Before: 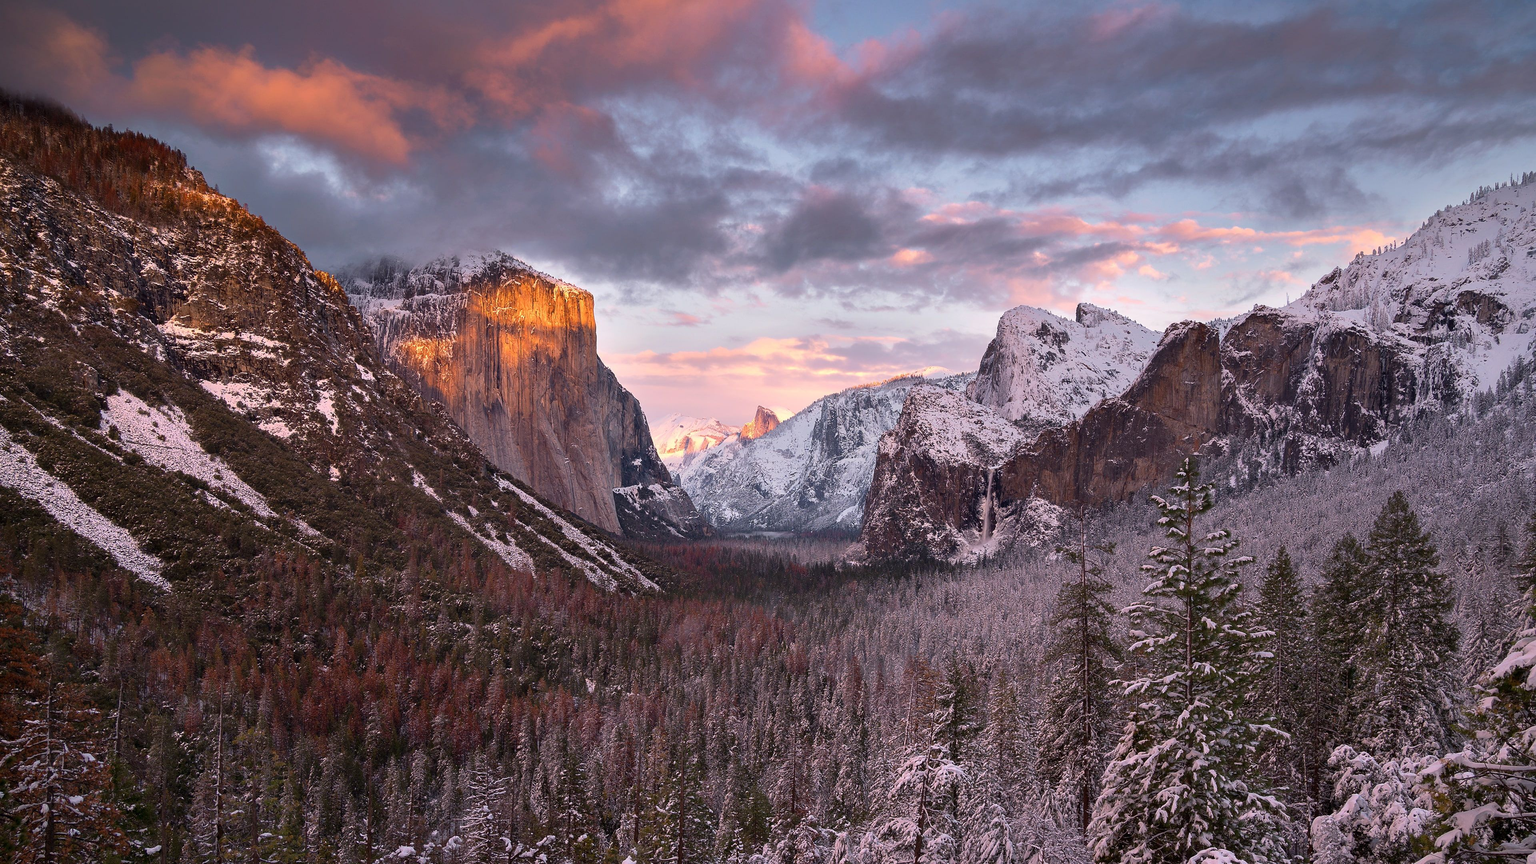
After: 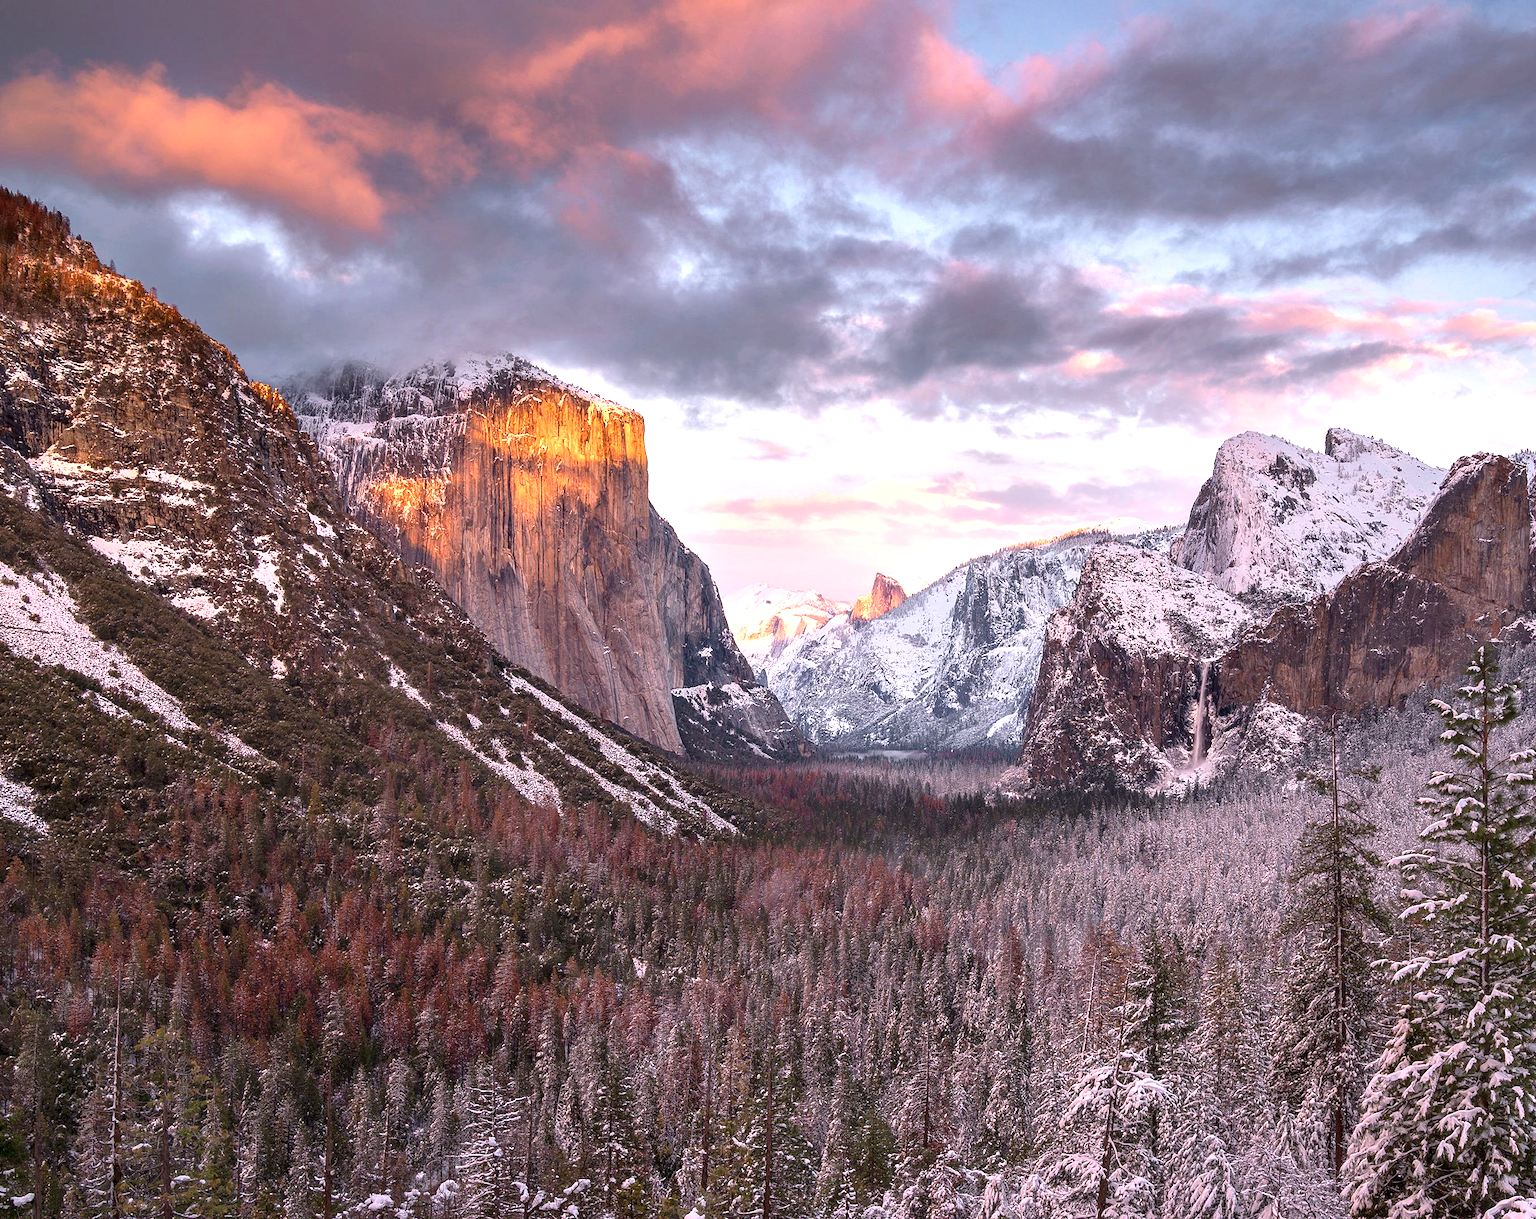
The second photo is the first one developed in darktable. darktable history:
crop and rotate: left 8.951%, right 20.186%
local contrast: on, module defaults
exposure: black level correction 0, exposure 0.701 EV, compensate exposure bias true, compensate highlight preservation false
